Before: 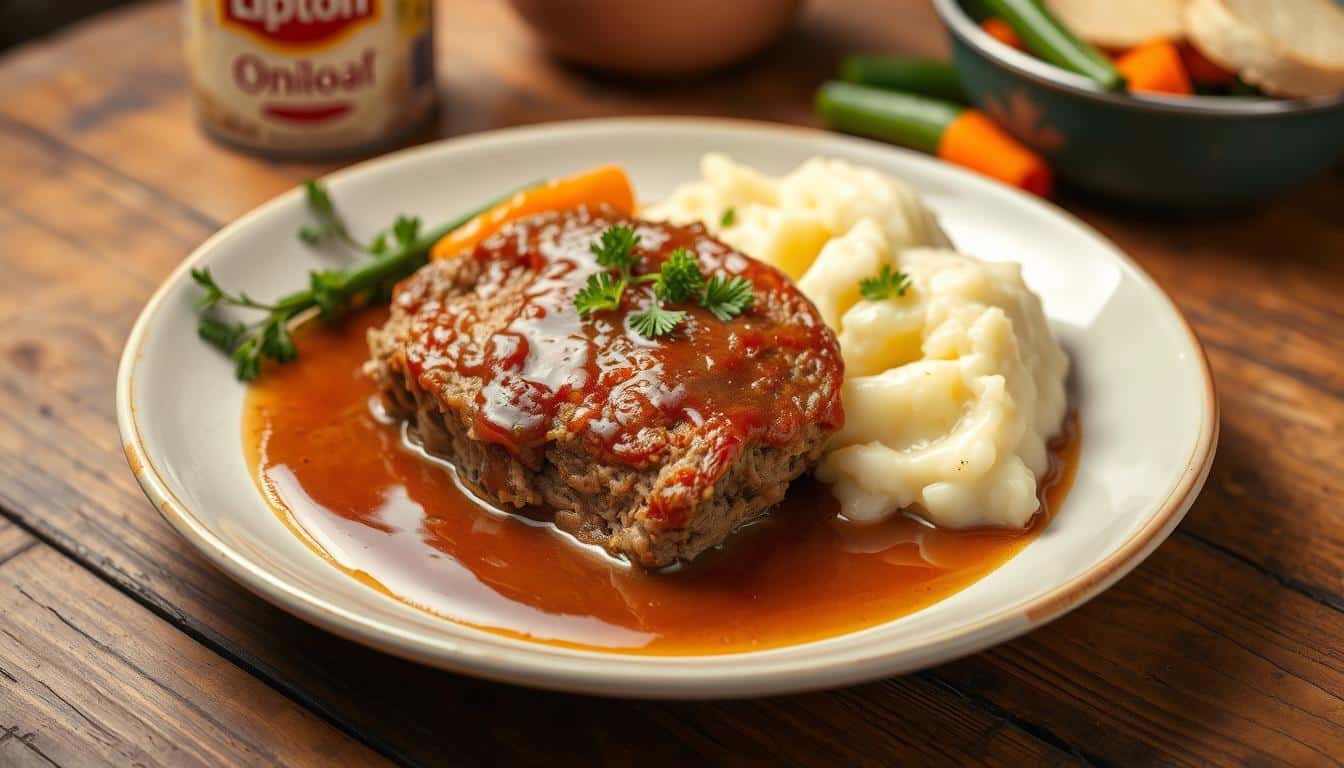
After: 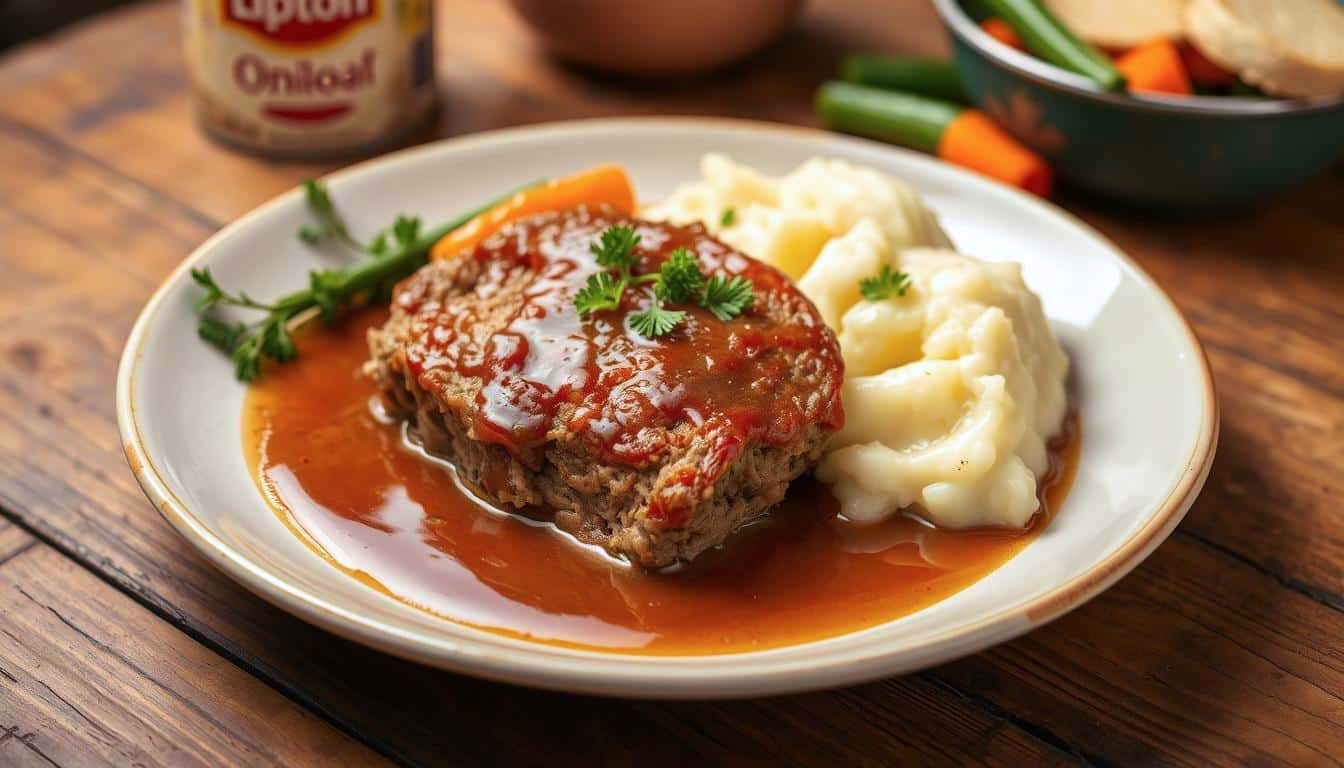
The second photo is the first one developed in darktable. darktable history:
velvia: strength 29.96%
color calibration: illuminant as shot in camera, x 0.358, y 0.373, temperature 4628.91 K
